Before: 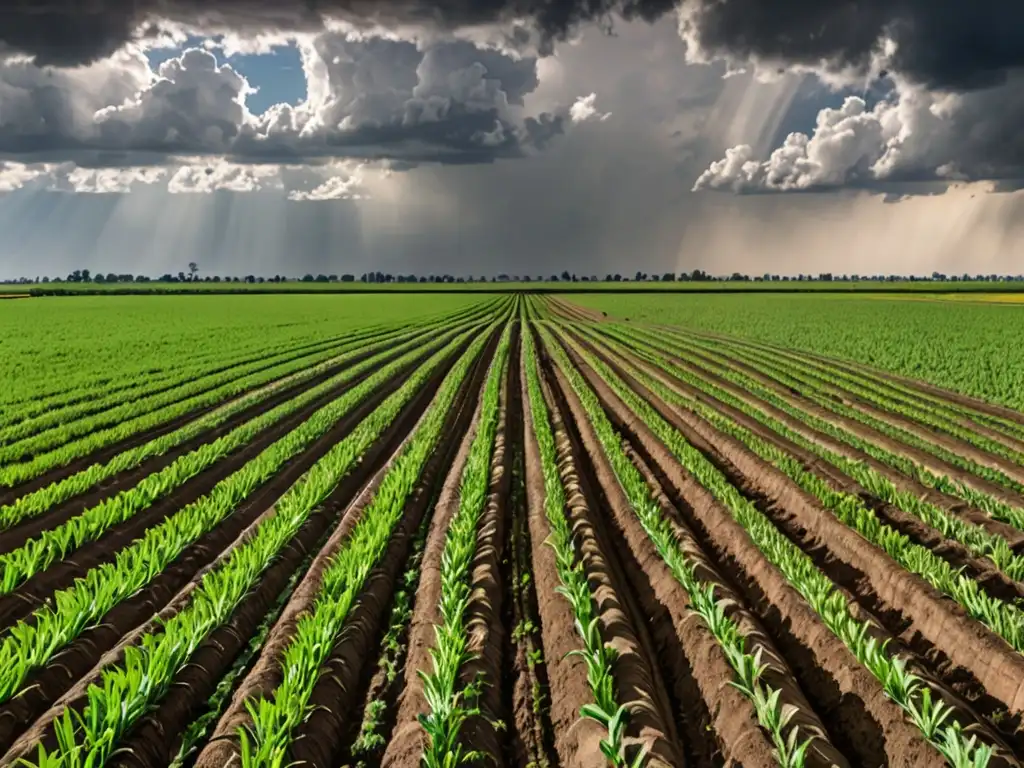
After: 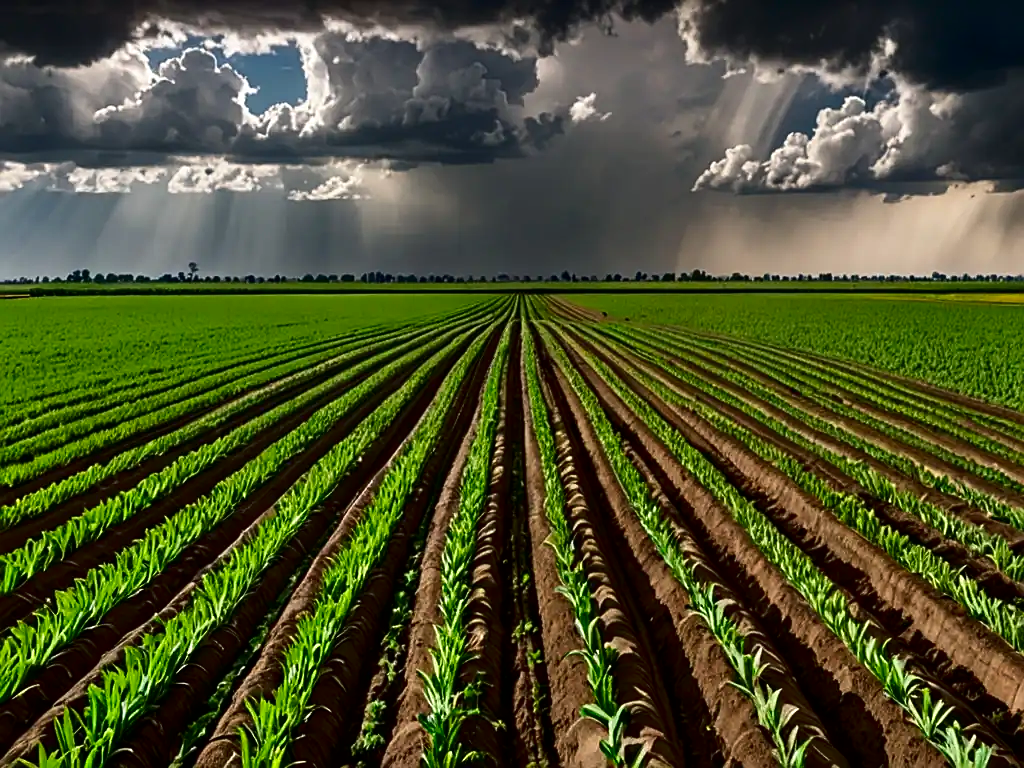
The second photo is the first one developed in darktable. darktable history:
contrast brightness saturation: contrast 0.13, brightness -0.24, saturation 0.14
sharpen: on, module defaults
